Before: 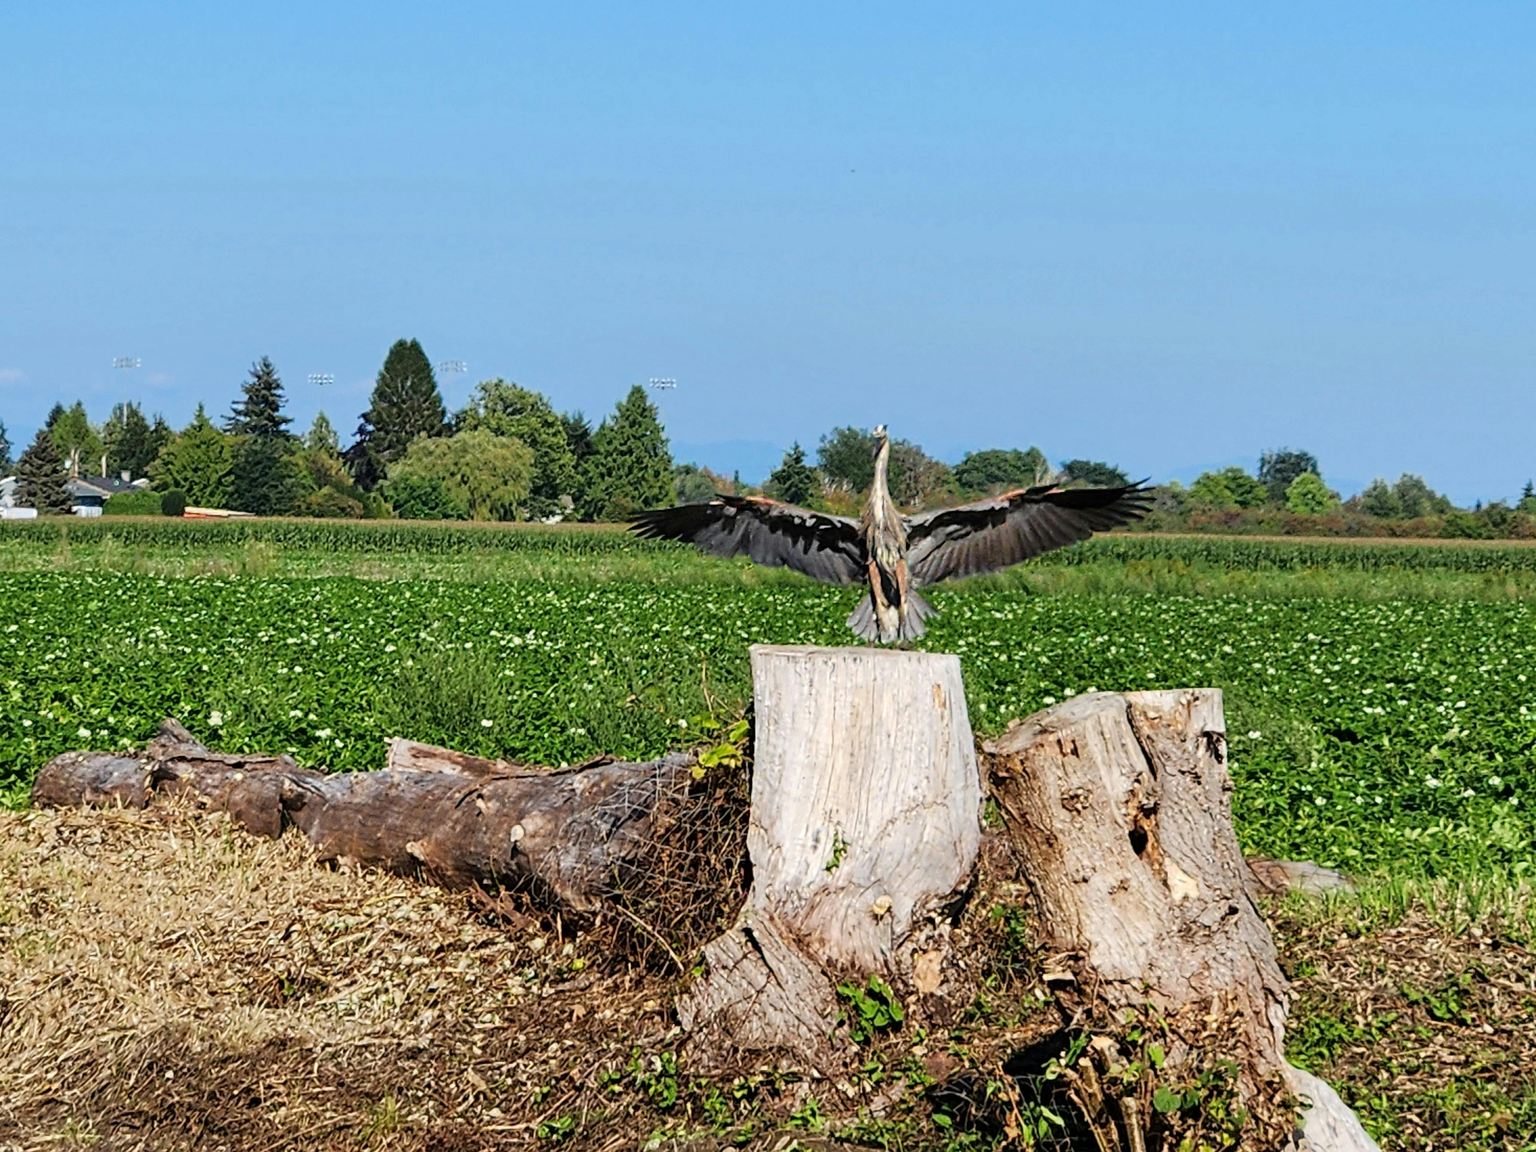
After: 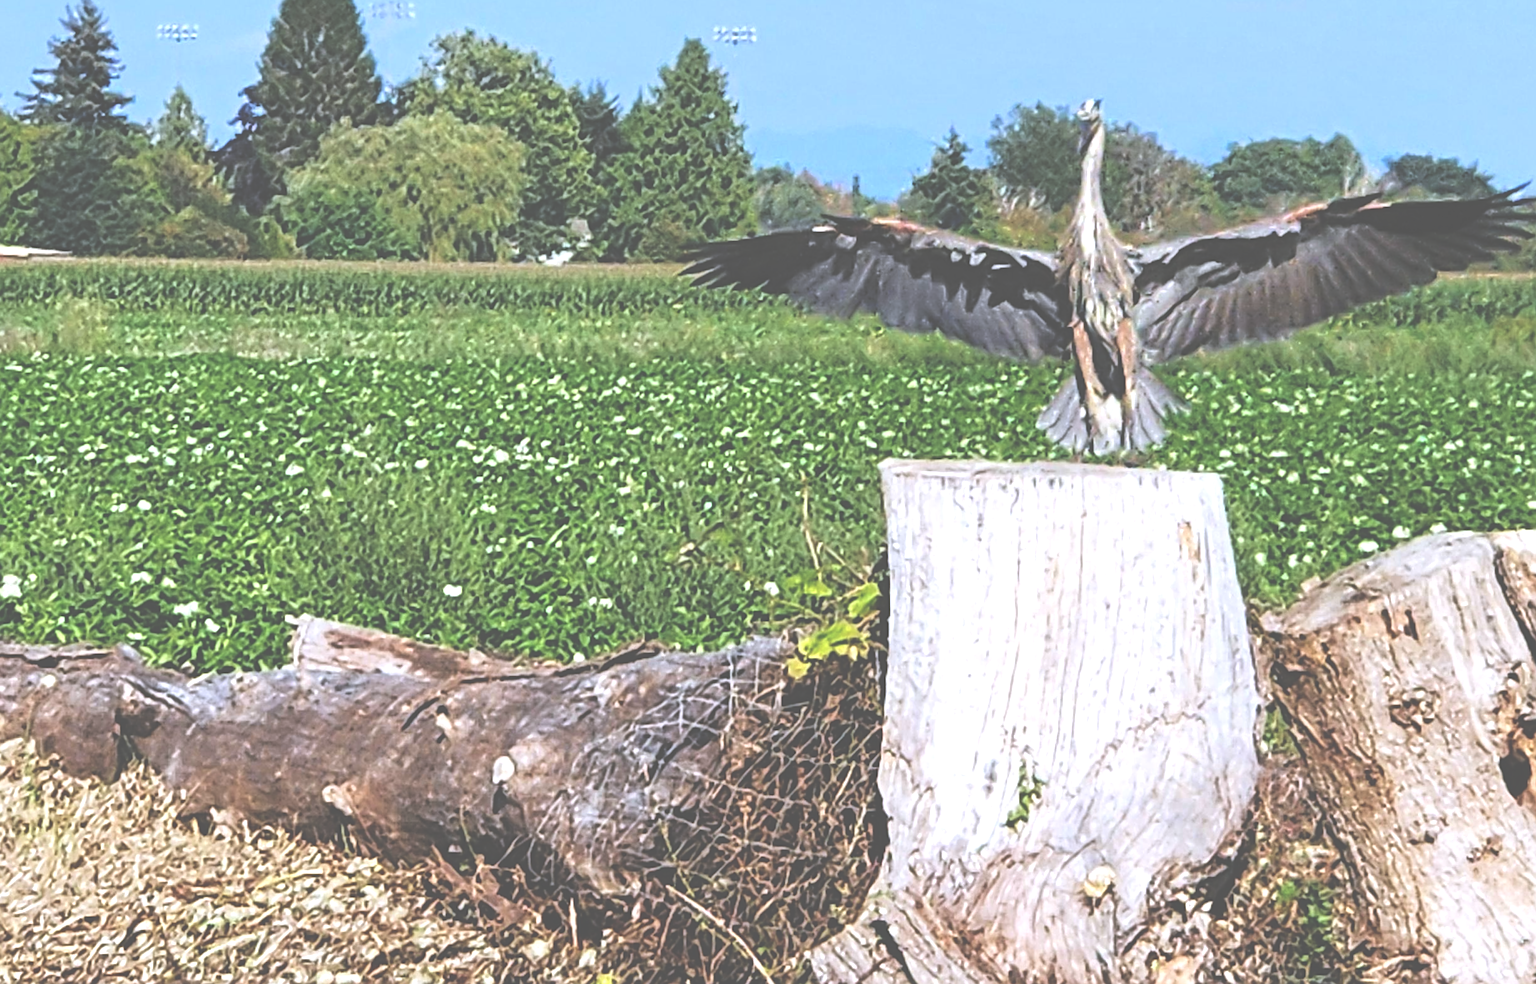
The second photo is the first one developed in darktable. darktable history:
exposure: black level correction -0.071, exposure 0.5 EV, compensate highlight preservation false
white balance: red 0.967, blue 1.119, emerald 0.756
crop: left 13.312%, top 31.28%, right 24.627%, bottom 15.582%
rotate and perspective: rotation -0.45°, automatic cropping original format, crop left 0.008, crop right 0.992, crop top 0.012, crop bottom 0.988
sharpen: on, module defaults
